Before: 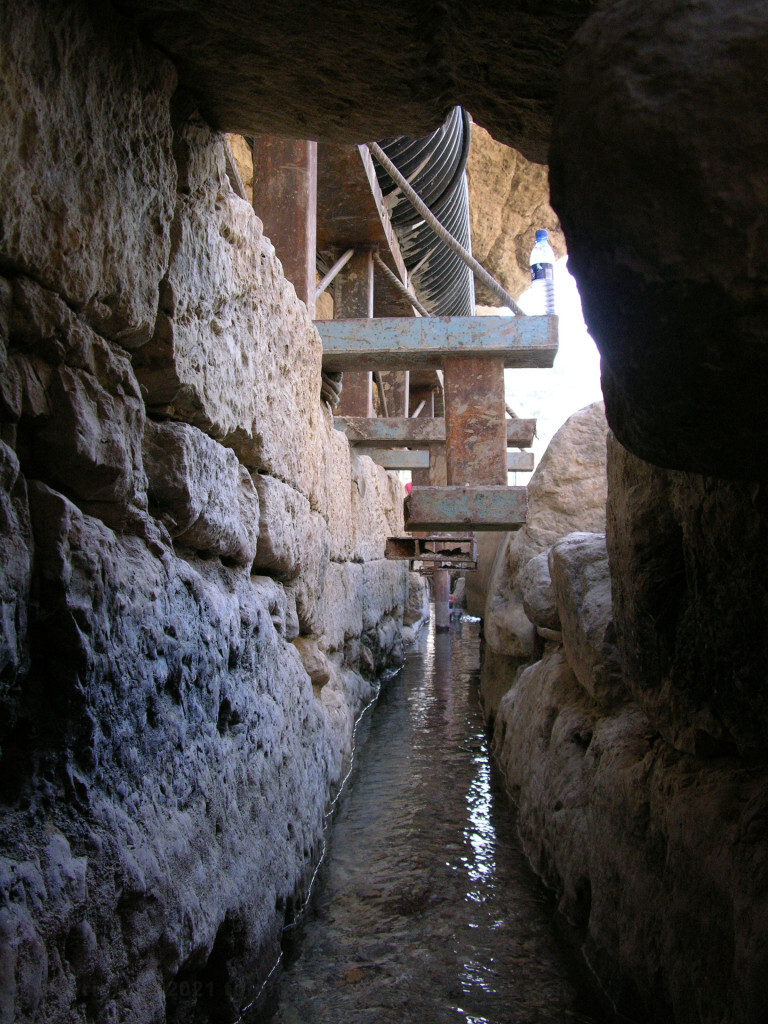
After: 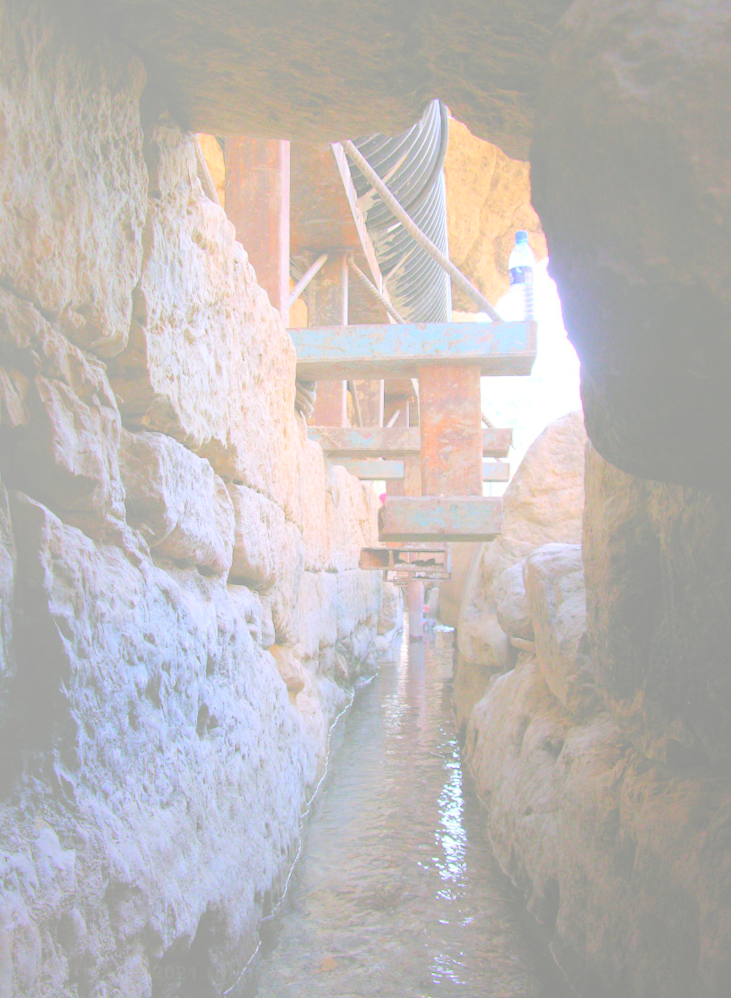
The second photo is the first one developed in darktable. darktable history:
bloom: size 85%, threshold 5%, strength 85%
contrast brightness saturation: brightness 0.09, saturation 0.19
rotate and perspective: rotation 0.074°, lens shift (vertical) 0.096, lens shift (horizontal) -0.041, crop left 0.043, crop right 0.952, crop top 0.024, crop bottom 0.979
